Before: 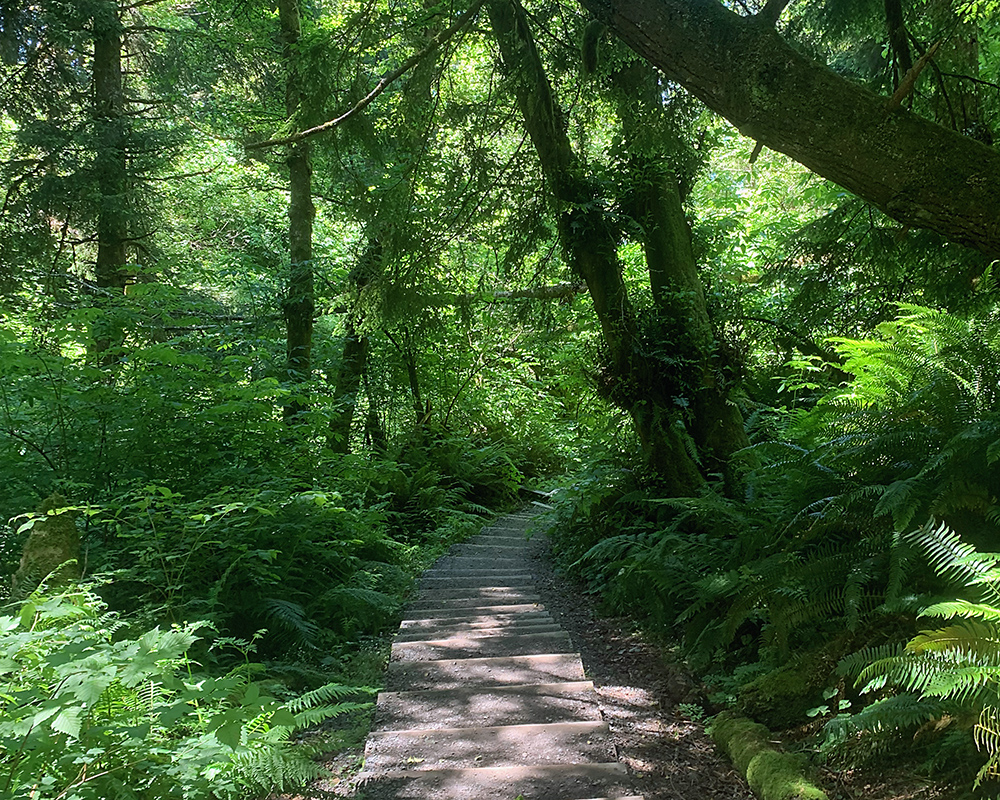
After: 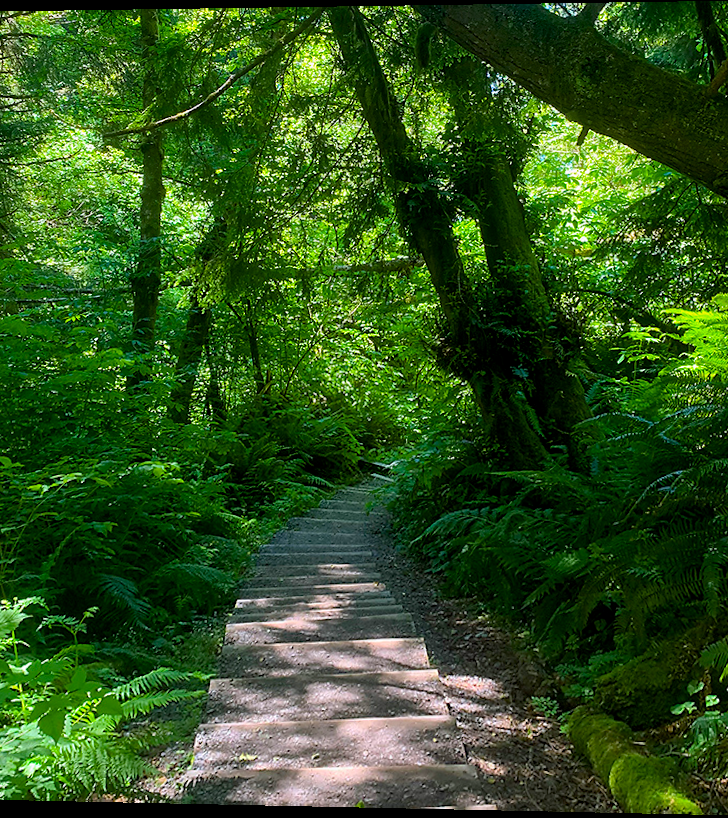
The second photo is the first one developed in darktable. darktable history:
color balance rgb: linear chroma grading › global chroma 15%, perceptual saturation grading › global saturation 30%
rotate and perspective: rotation 0.128°, lens shift (vertical) -0.181, lens shift (horizontal) -0.044, shear 0.001, automatic cropping off
crop and rotate: left 17.732%, right 15.423%
